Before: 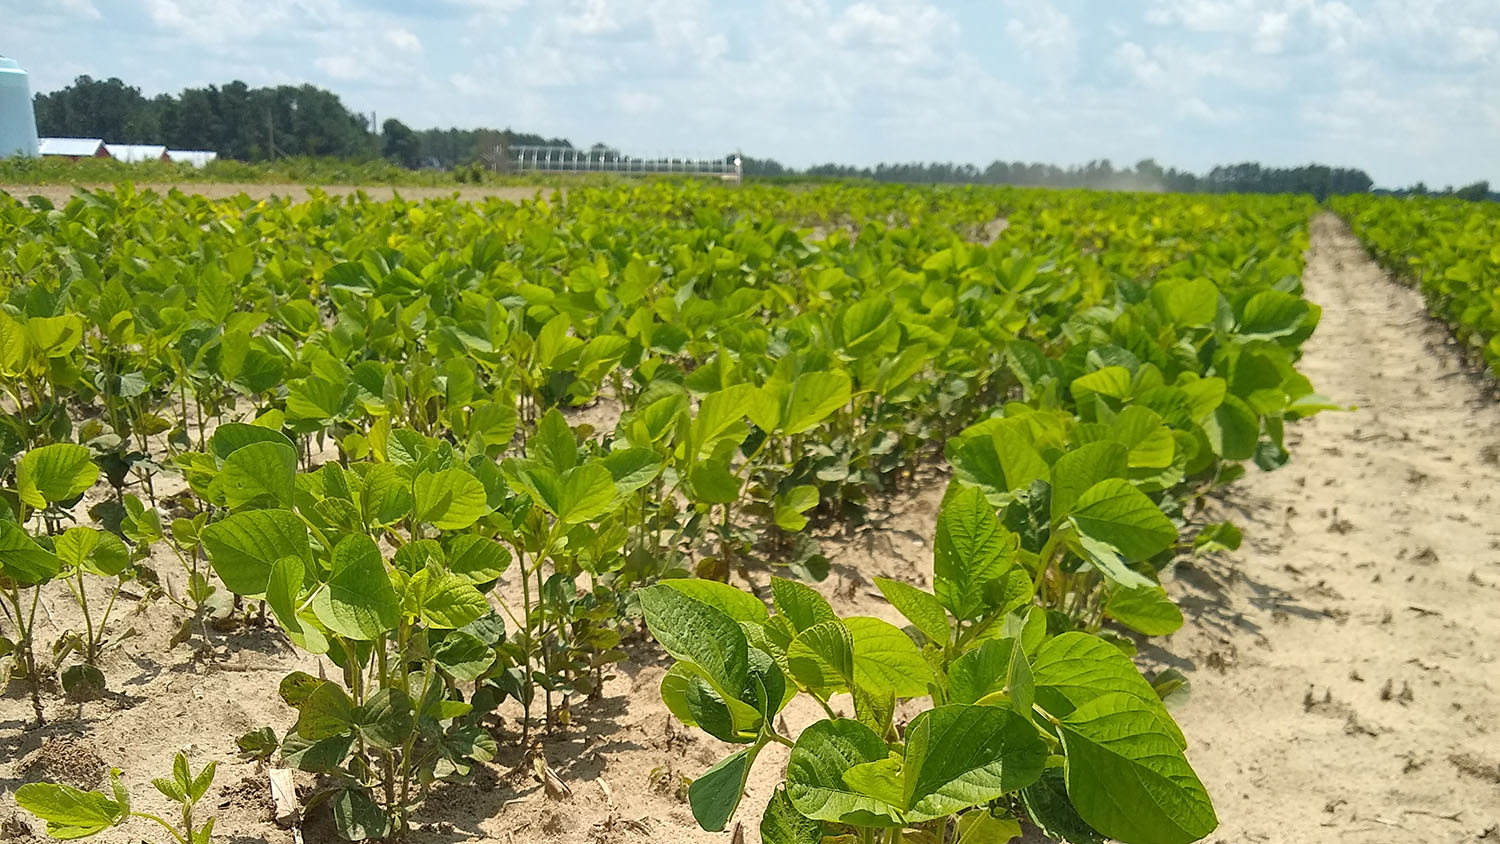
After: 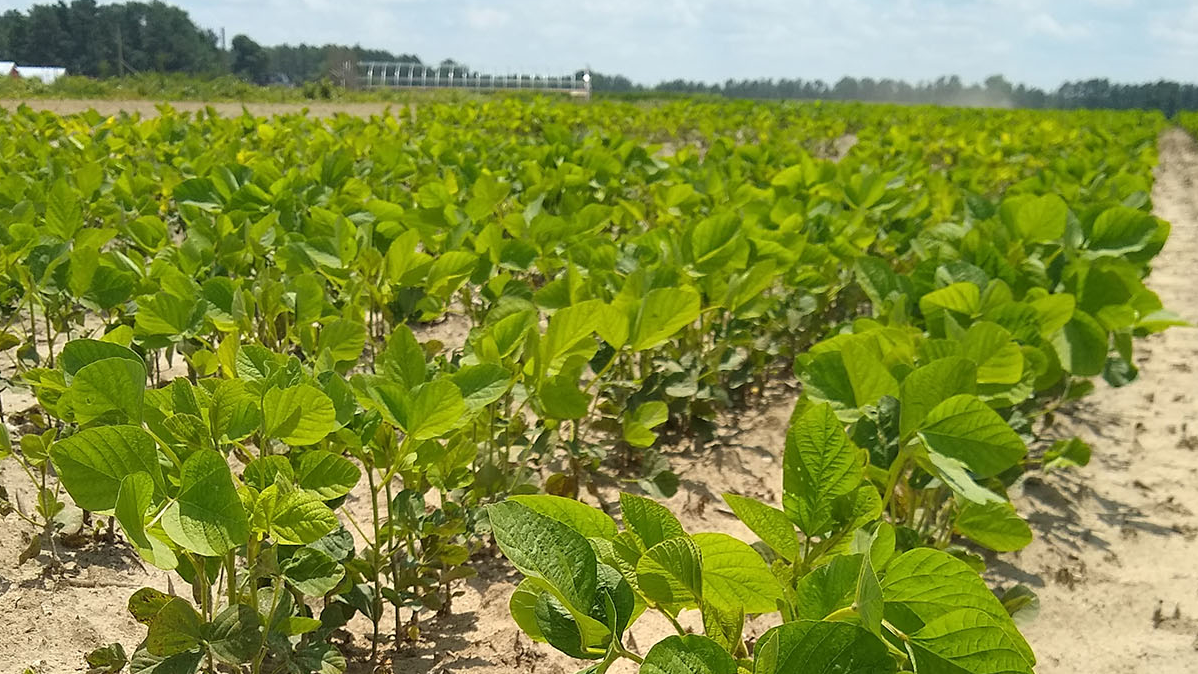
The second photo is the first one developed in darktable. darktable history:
tone equalizer: on, module defaults
crop and rotate: left 10.071%, top 10.071%, right 10.02%, bottom 10.02%
